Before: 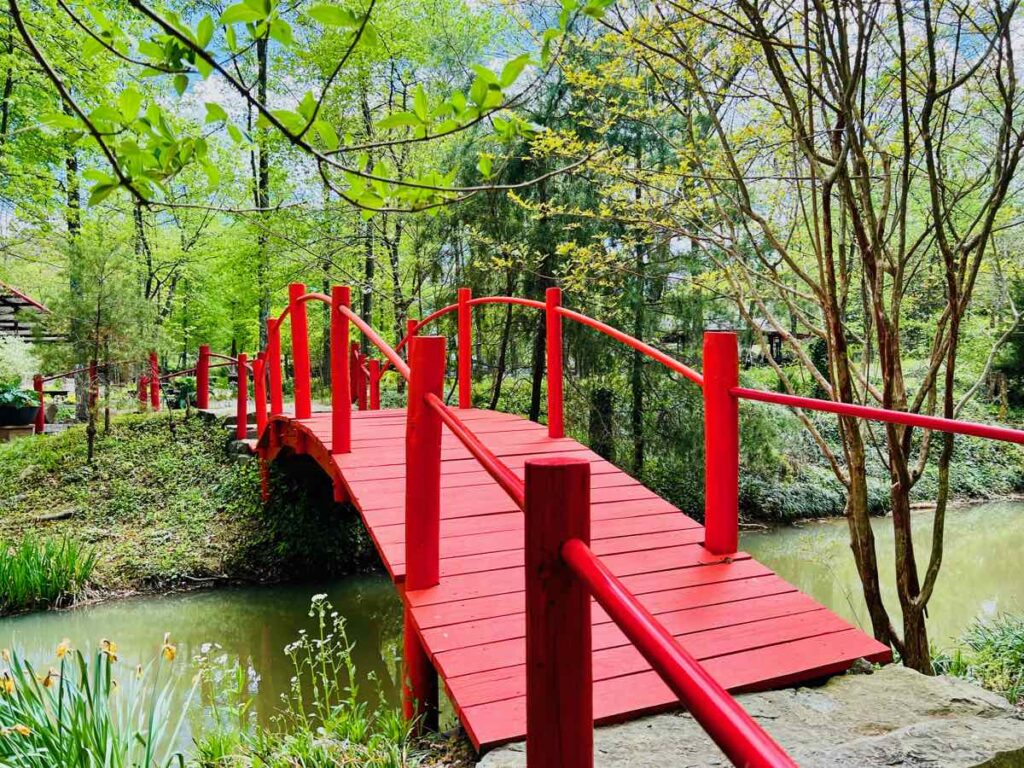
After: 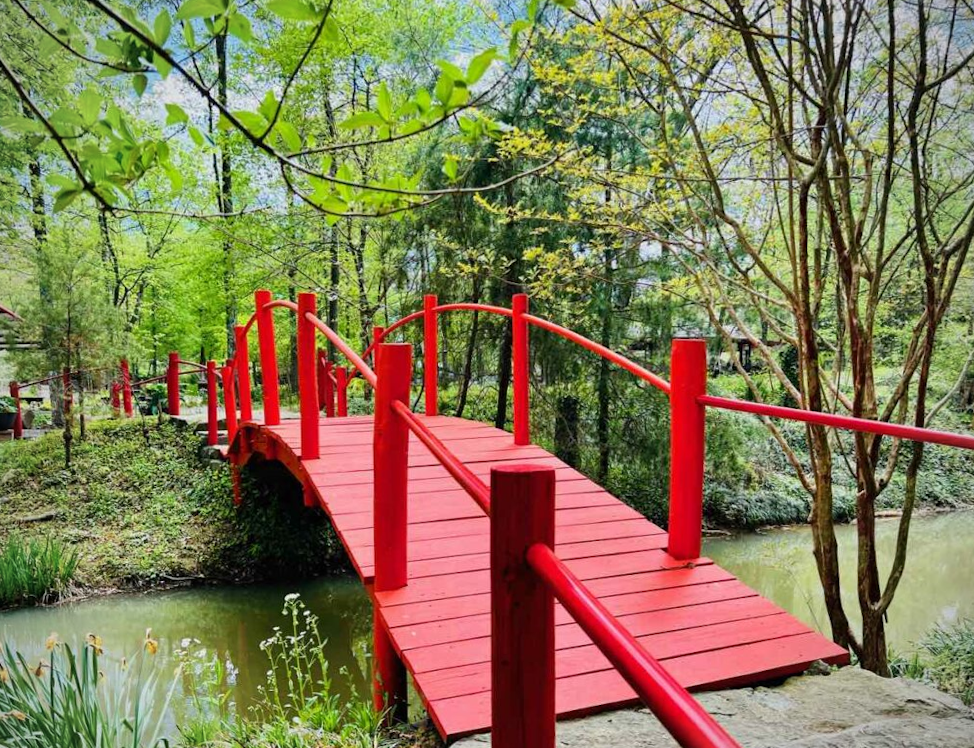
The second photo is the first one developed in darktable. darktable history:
rotate and perspective: rotation 0.074°, lens shift (vertical) 0.096, lens shift (horizontal) -0.041, crop left 0.043, crop right 0.952, crop top 0.024, crop bottom 0.979
vignetting: fall-off radius 60.65%
